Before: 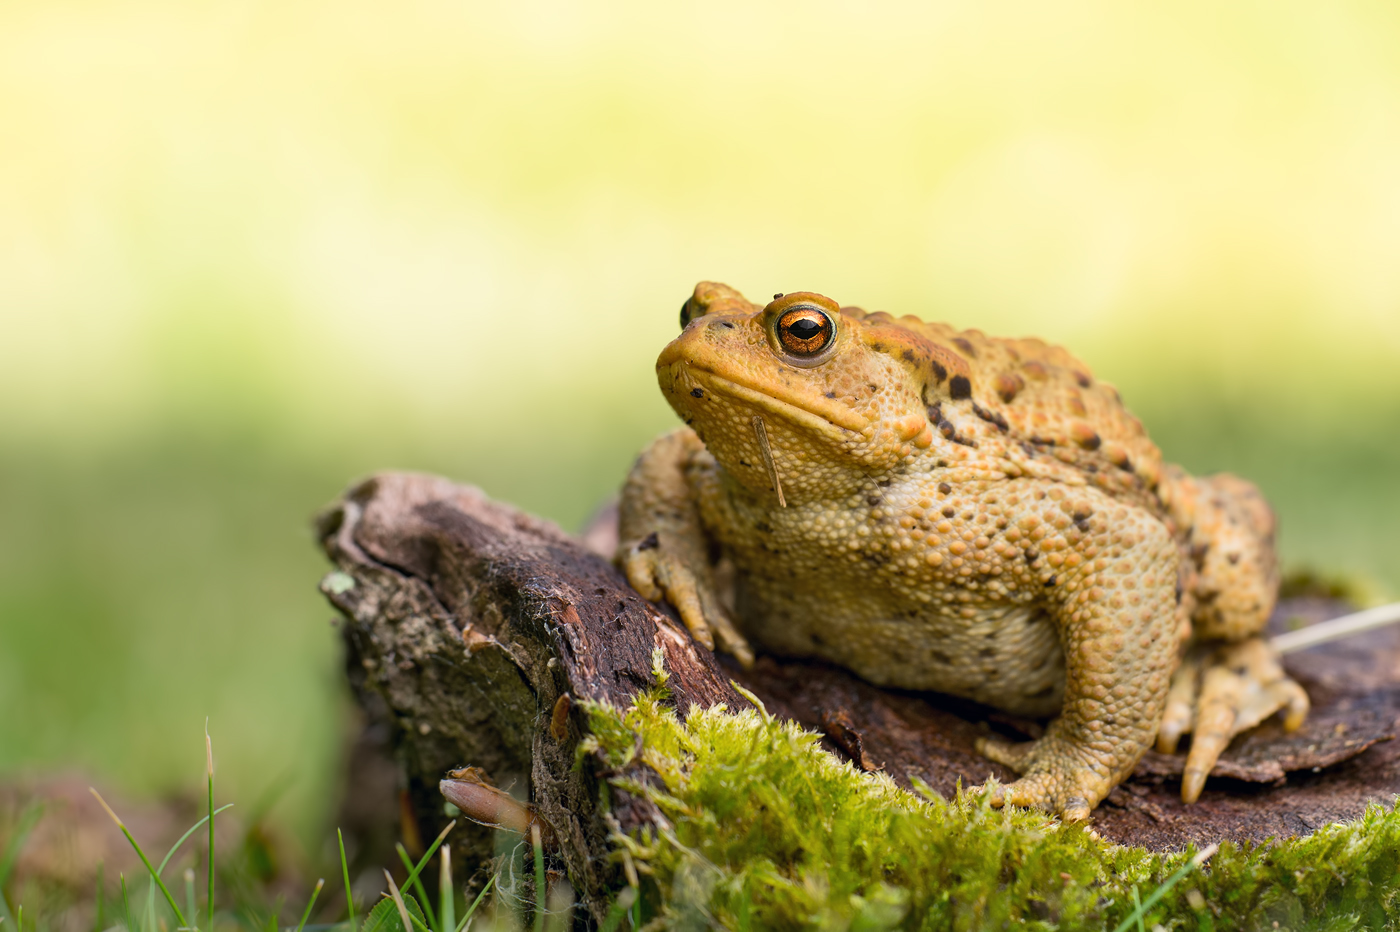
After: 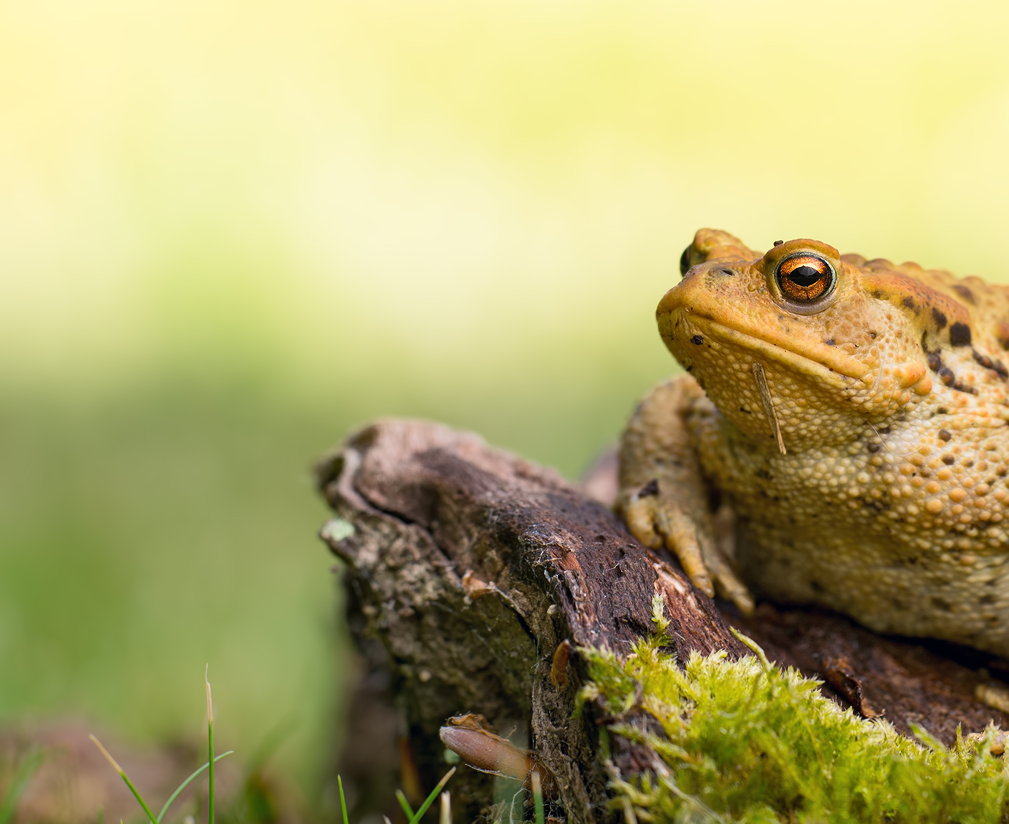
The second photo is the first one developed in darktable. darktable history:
crop: top 5.789%, right 27.87%, bottom 5.798%
